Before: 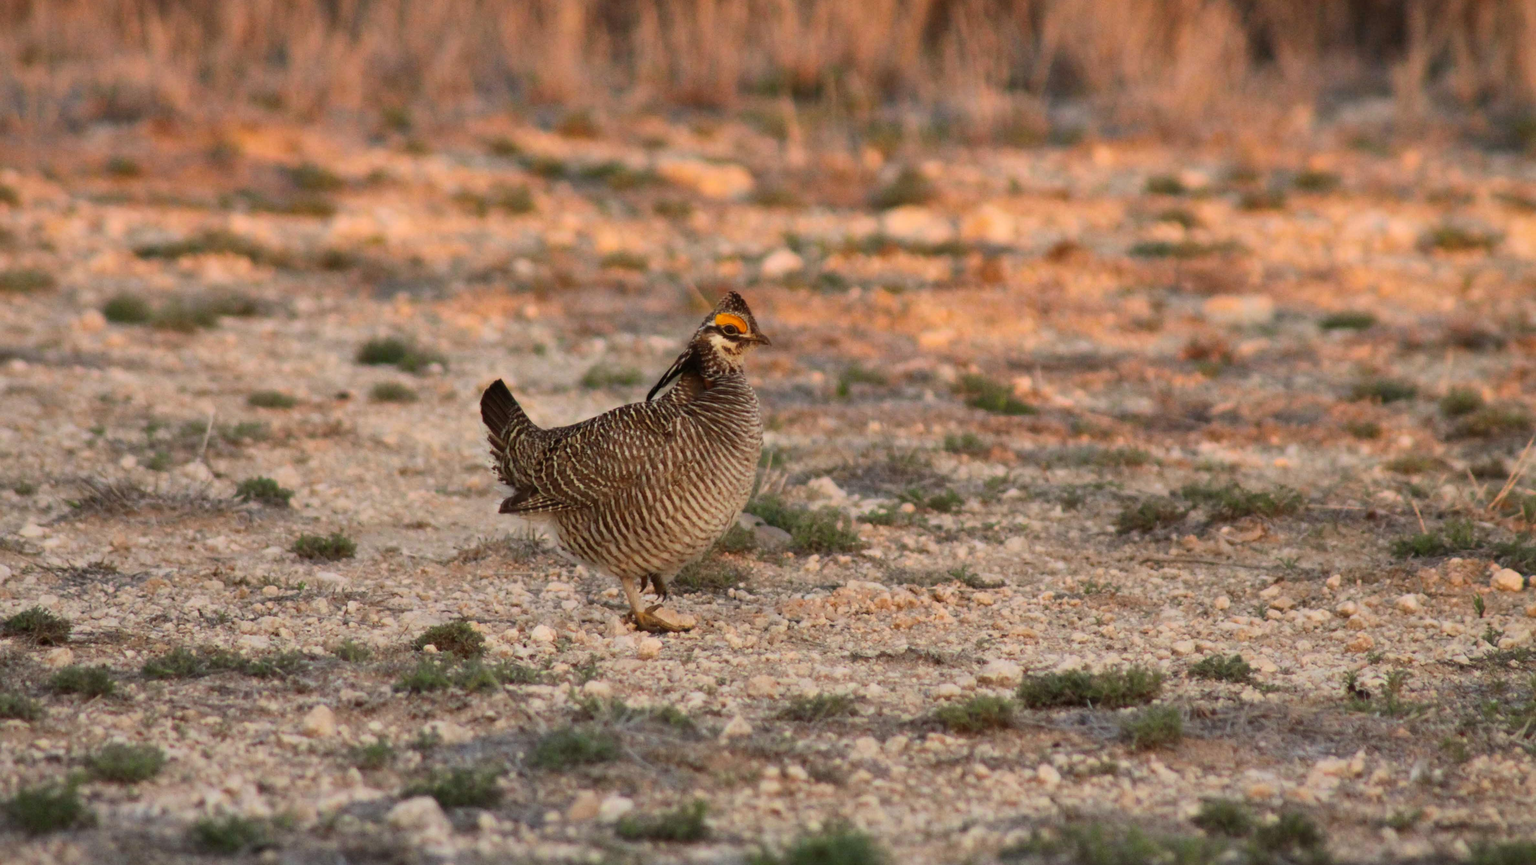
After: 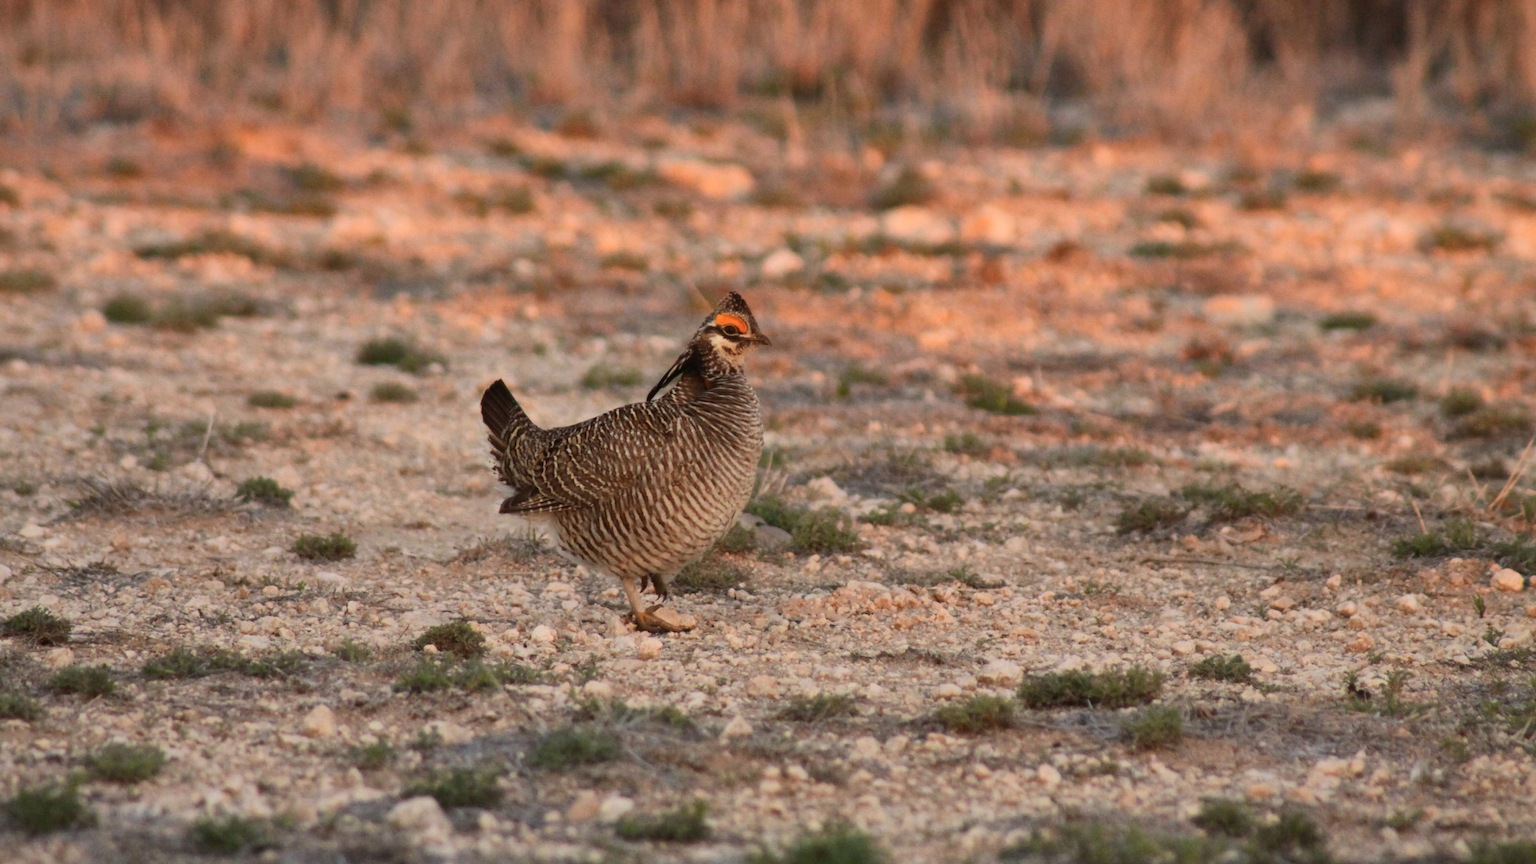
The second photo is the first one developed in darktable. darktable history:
color zones: curves: ch1 [(0, 0.455) (0.063, 0.455) (0.286, 0.495) (0.429, 0.5) (0.571, 0.5) (0.714, 0.5) (0.857, 0.5) (1, 0.455)]; ch2 [(0, 0.532) (0.063, 0.521) (0.233, 0.447) (0.429, 0.489) (0.571, 0.5) (0.714, 0.5) (0.857, 0.5) (1, 0.532)]
contrast brightness saturation: contrast -0.02, brightness -0.01, saturation 0.03
